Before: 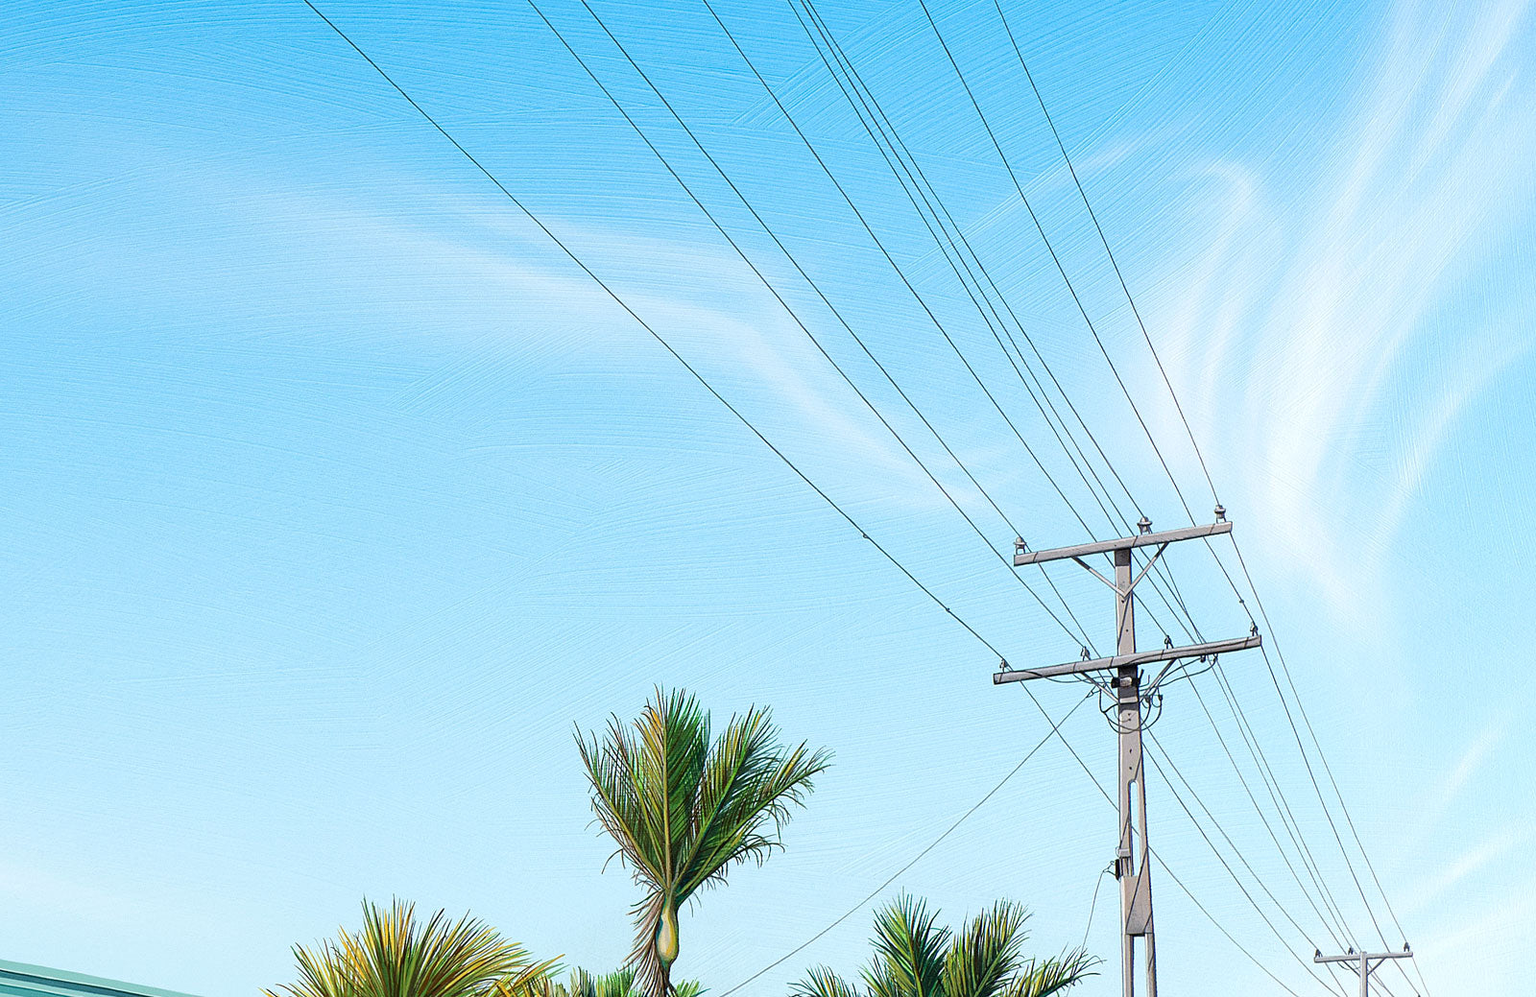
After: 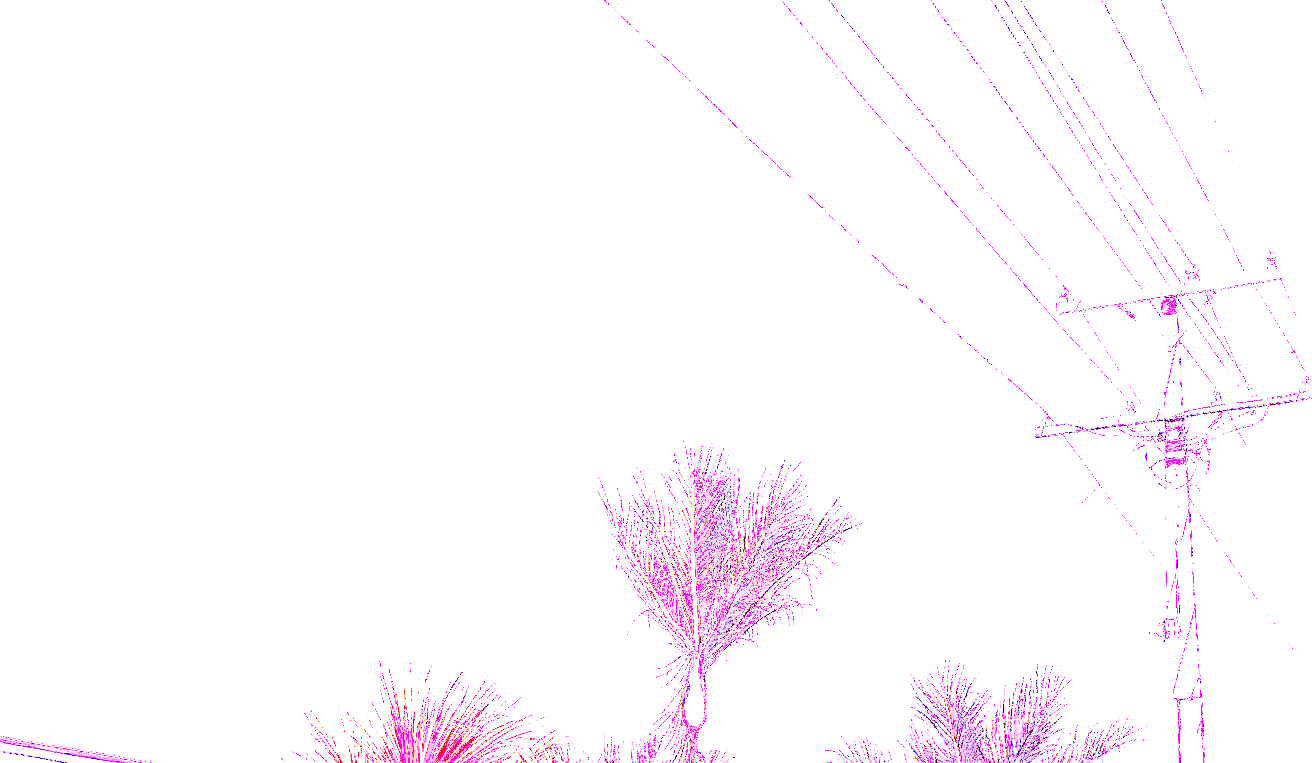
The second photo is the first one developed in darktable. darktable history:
crop: top 26.531%, right 17.959%
shadows and highlights: radius 93.07, shadows -14.46, white point adjustment 0.23, highlights 31.48, compress 48.23%, highlights color adjustment 52.79%, soften with gaussian
white balance: red 8, blue 8
